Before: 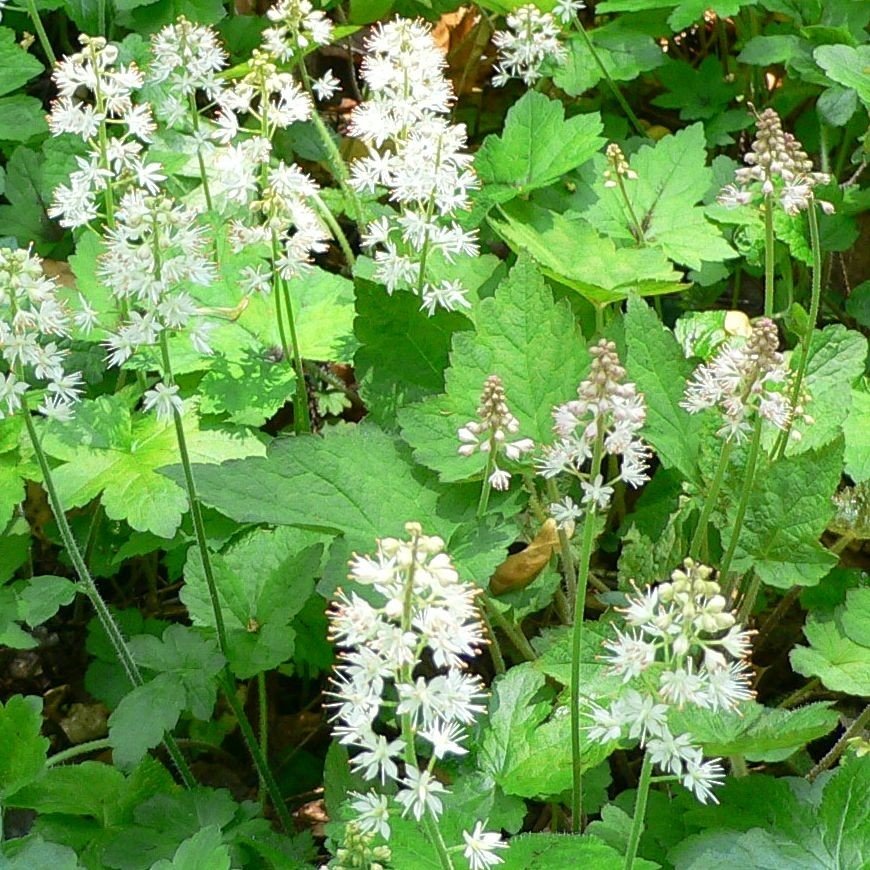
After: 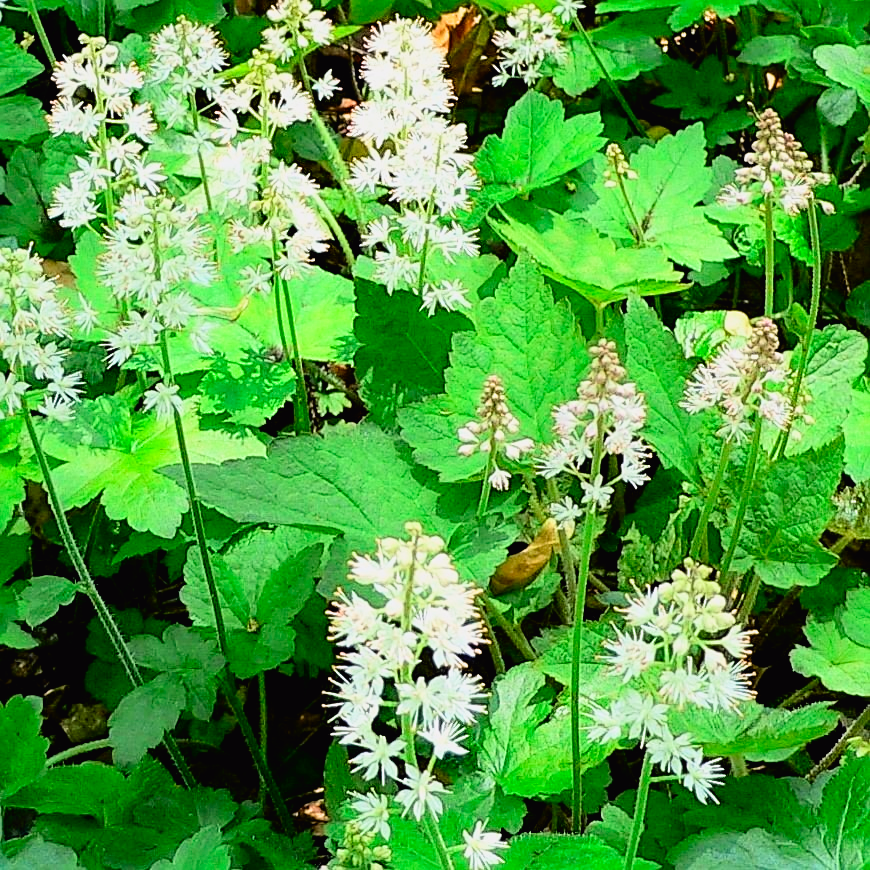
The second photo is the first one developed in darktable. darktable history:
filmic rgb: black relative exposure -4.93 EV, white relative exposure 2.84 EV, hardness 3.72
tone curve: curves: ch0 [(0, 0.011) (0.139, 0.106) (0.295, 0.271) (0.499, 0.523) (0.739, 0.782) (0.857, 0.879) (1, 0.967)]; ch1 [(0, 0) (0.291, 0.229) (0.394, 0.365) (0.469, 0.456) (0.495, 0.497) (0.524, 0.53) (0.588, 0.62) (0.725, 0.779) (1, 1)]; ch2 [(0, 0) (0.125, 0.089) (0.35, 0.317) (0.437, 0.42) (0.502, 0.499) (0.537, 0.551) (0.613, 0.636) (1, 1)], color space Lab, independent channels, preserve colors none
sharpen: on, module defaults
contrast brightness saturation: contrast 0.04, saturation 0.16
